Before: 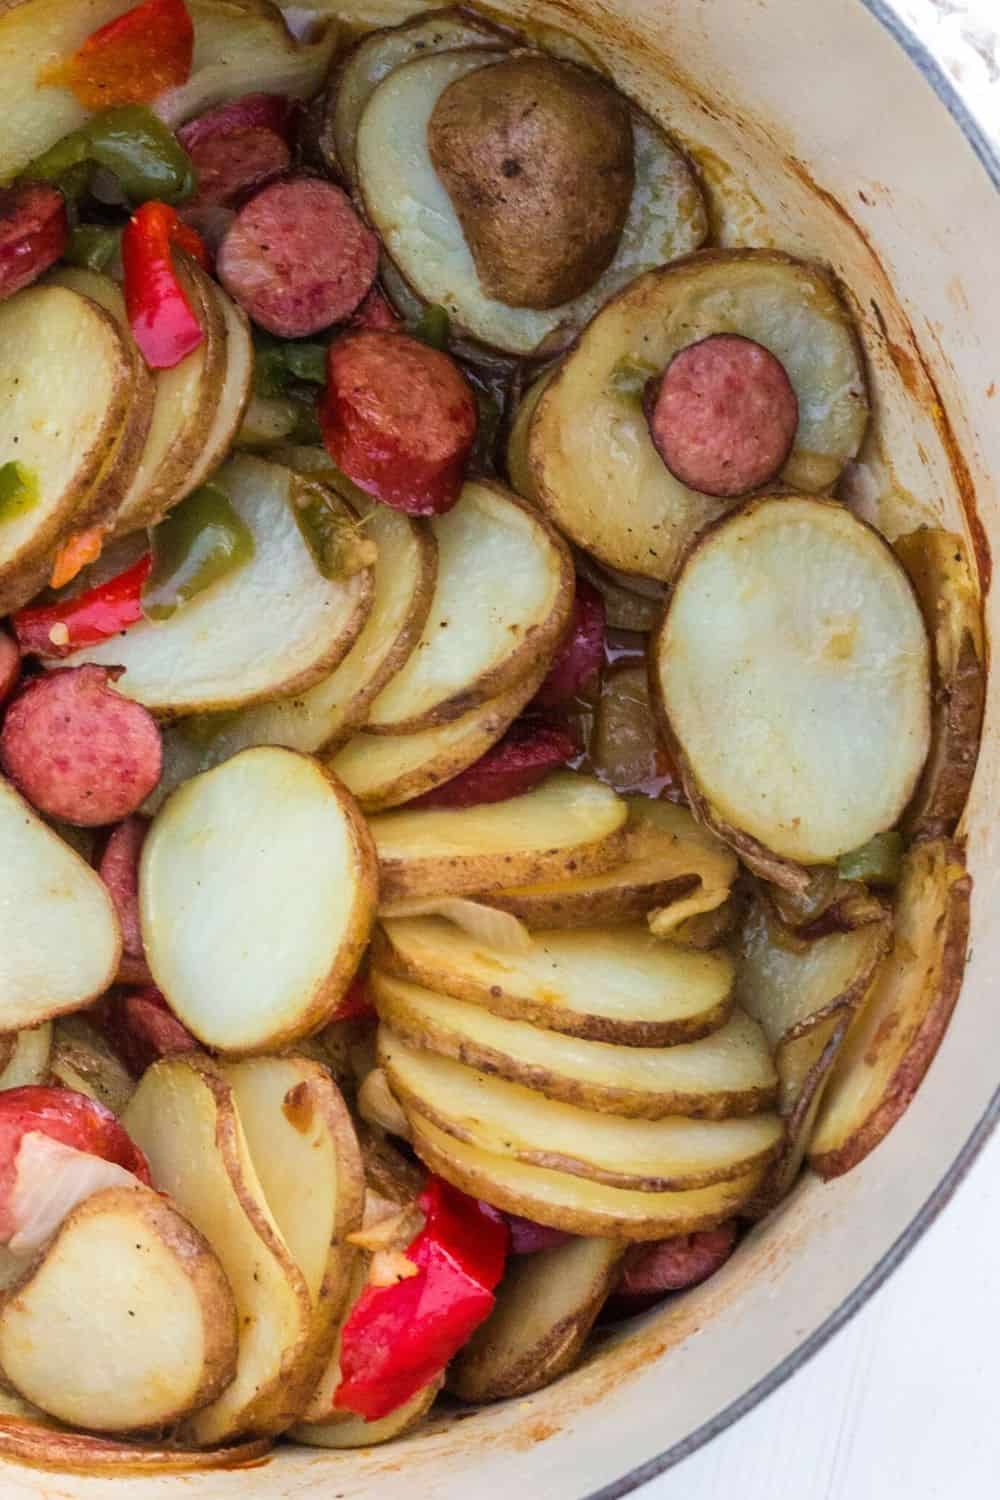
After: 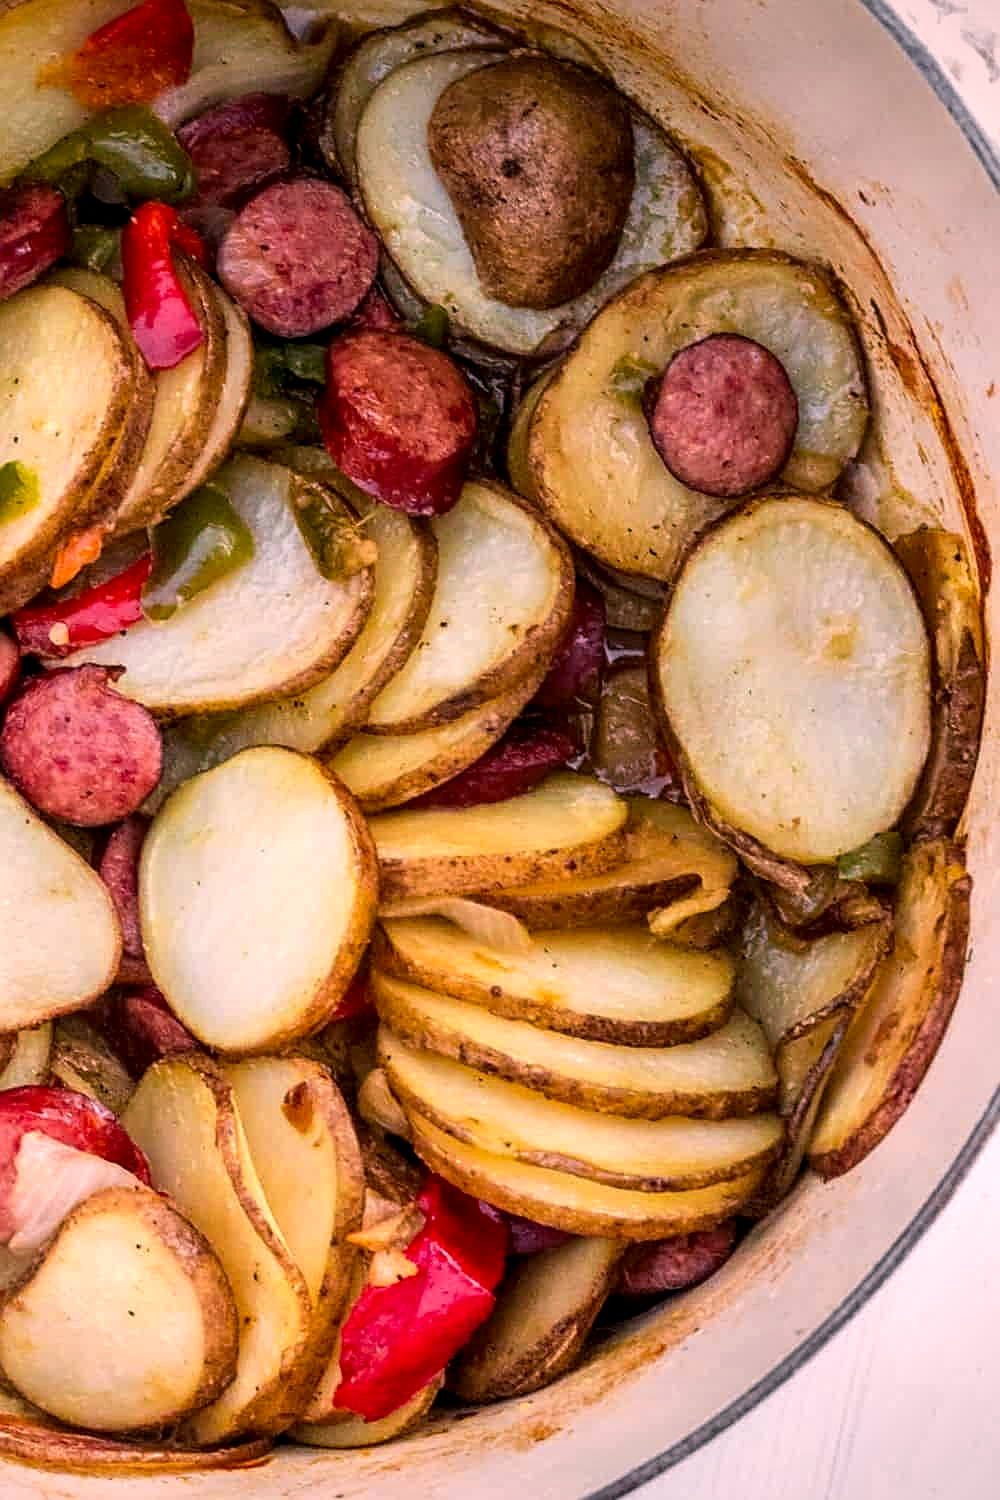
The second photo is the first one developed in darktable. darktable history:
color zones: curves: ch1 [(0.25, 0.61) (0.75, 0.248)]
color correction: highlights a* 14.53, highlights b* 4.67
local contrast: detail 150%
vignetting: fall-off radius 60.6%, brightness -0.556, saturation 0.002, center (-0.077, 0.071)
sharpen: on, module defaults
